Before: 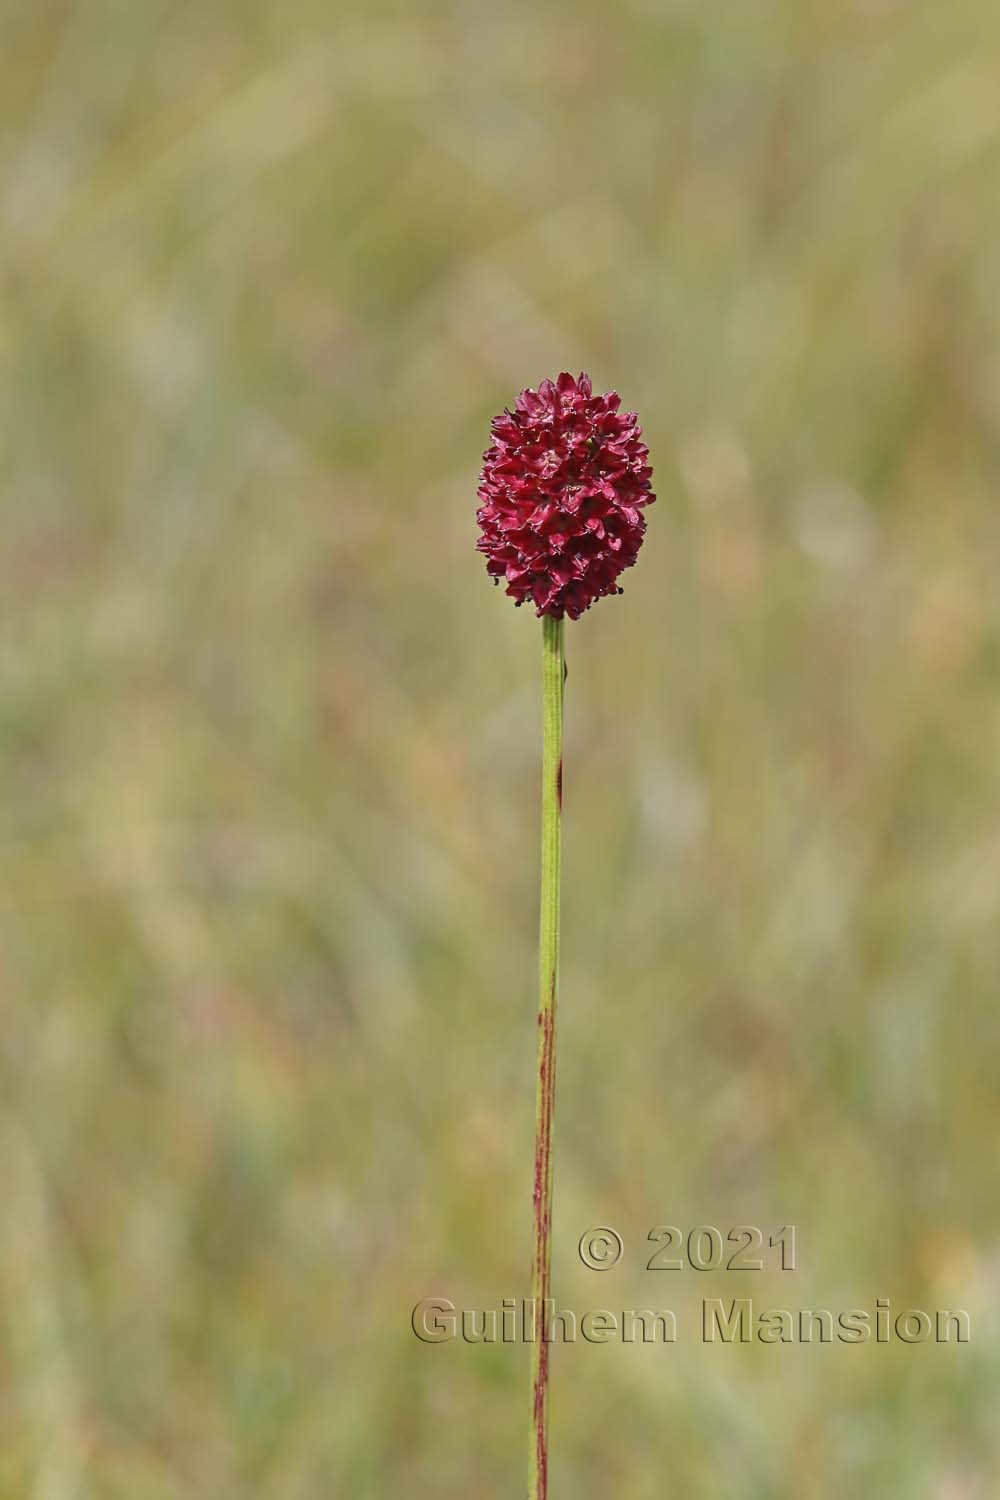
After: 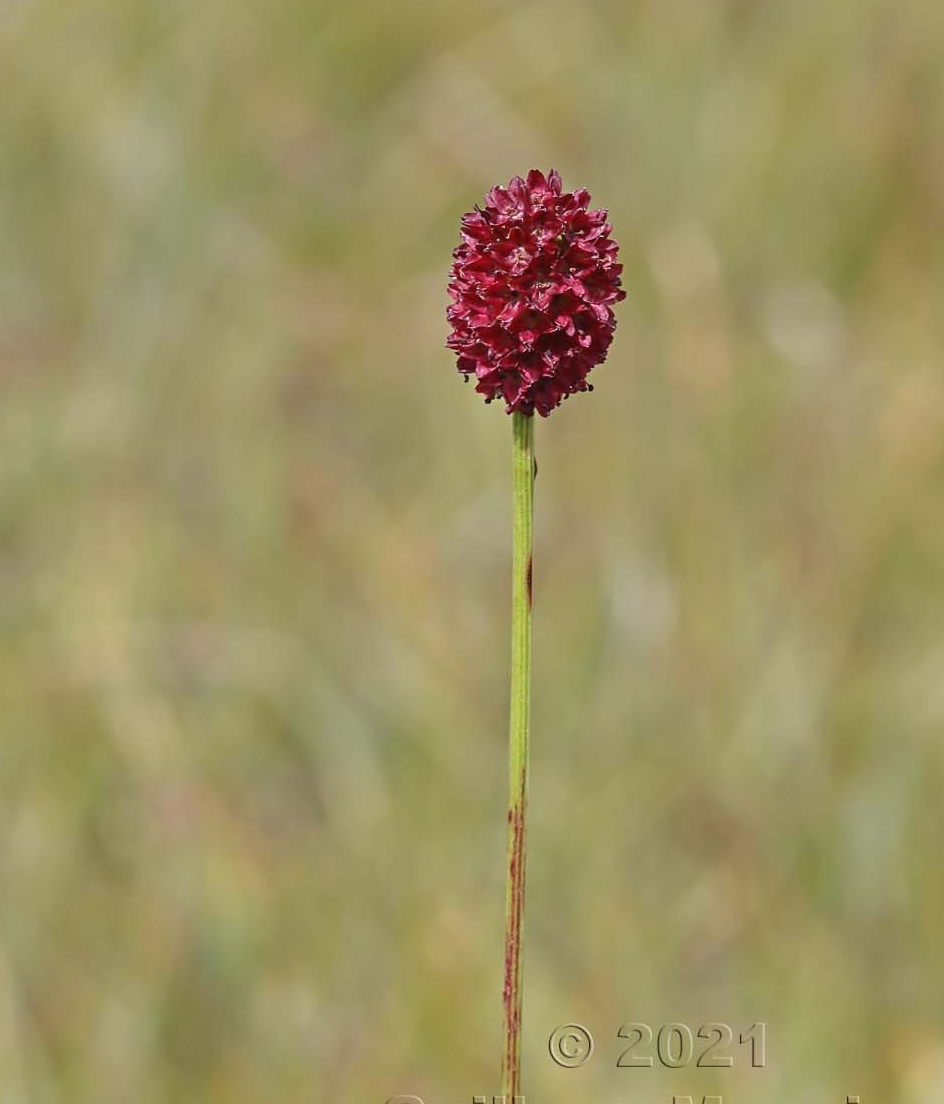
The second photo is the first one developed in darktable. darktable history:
crop and rotate: left 3.006%, top 13.656%, right 2.506%, bottom 12.743%
